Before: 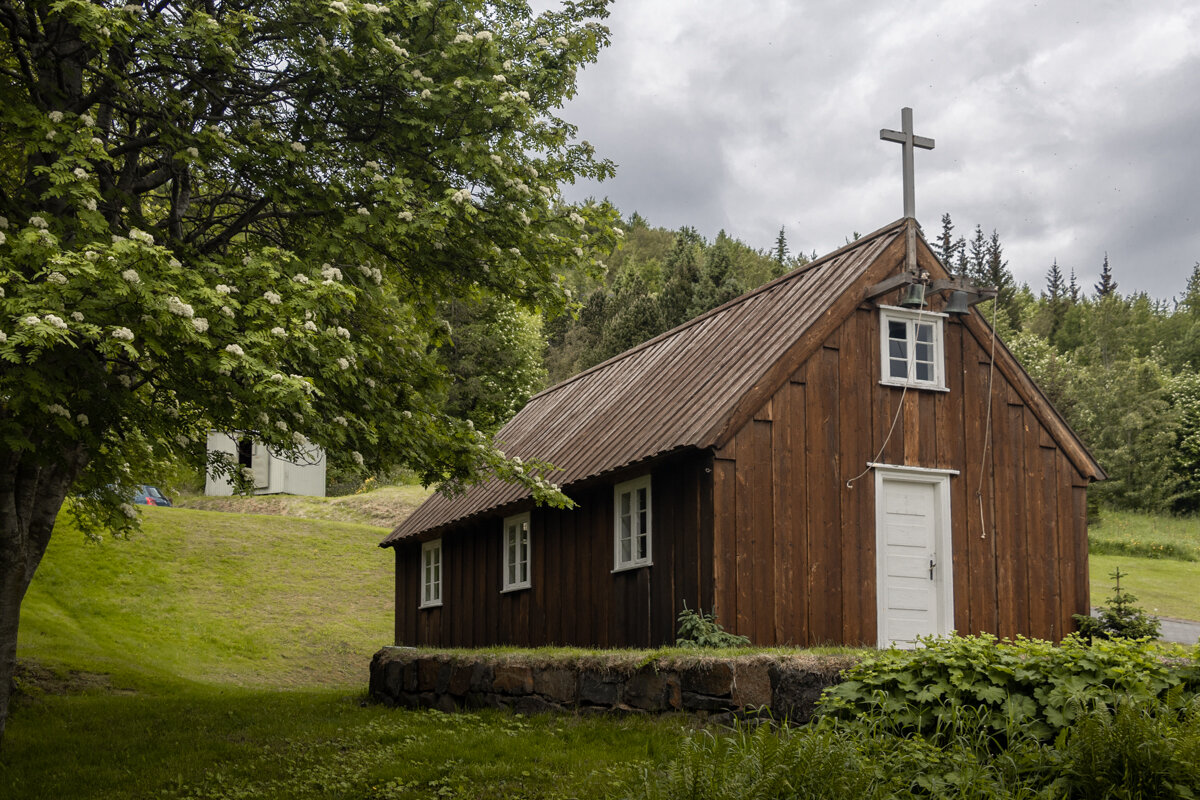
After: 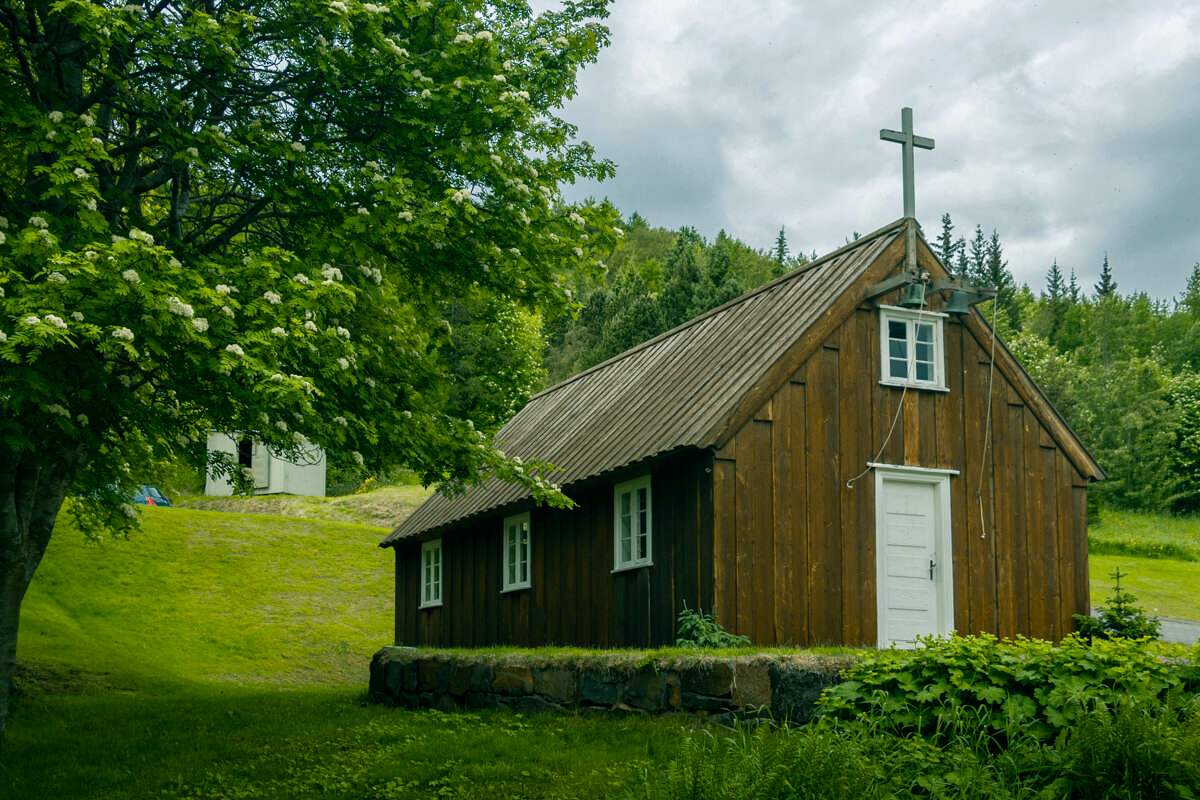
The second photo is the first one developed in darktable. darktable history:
local contrast: mode bilateral grid, contrast 21, coarseness 50, detail 102%, midtone range 0.2
color balance rgb: shadows lift › chroma 0.764%, shadows lift › hue 110.66°, power › chroma 2.129%, power › hue 163.53°, perceptual saturation grading › global saturation 42.125%
